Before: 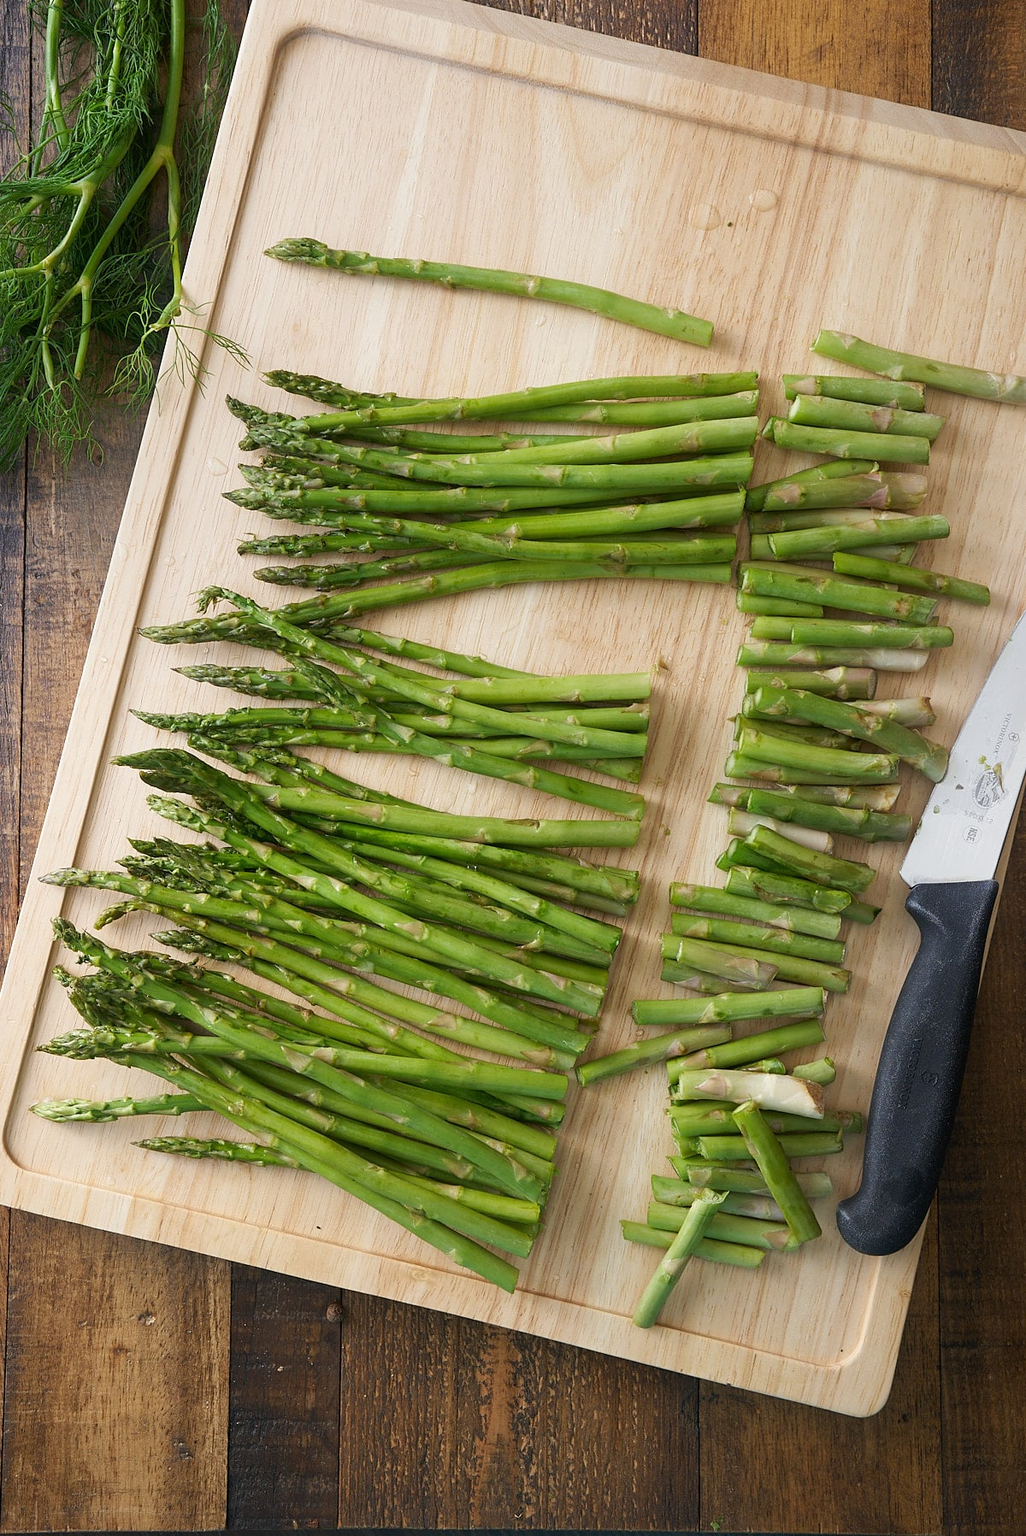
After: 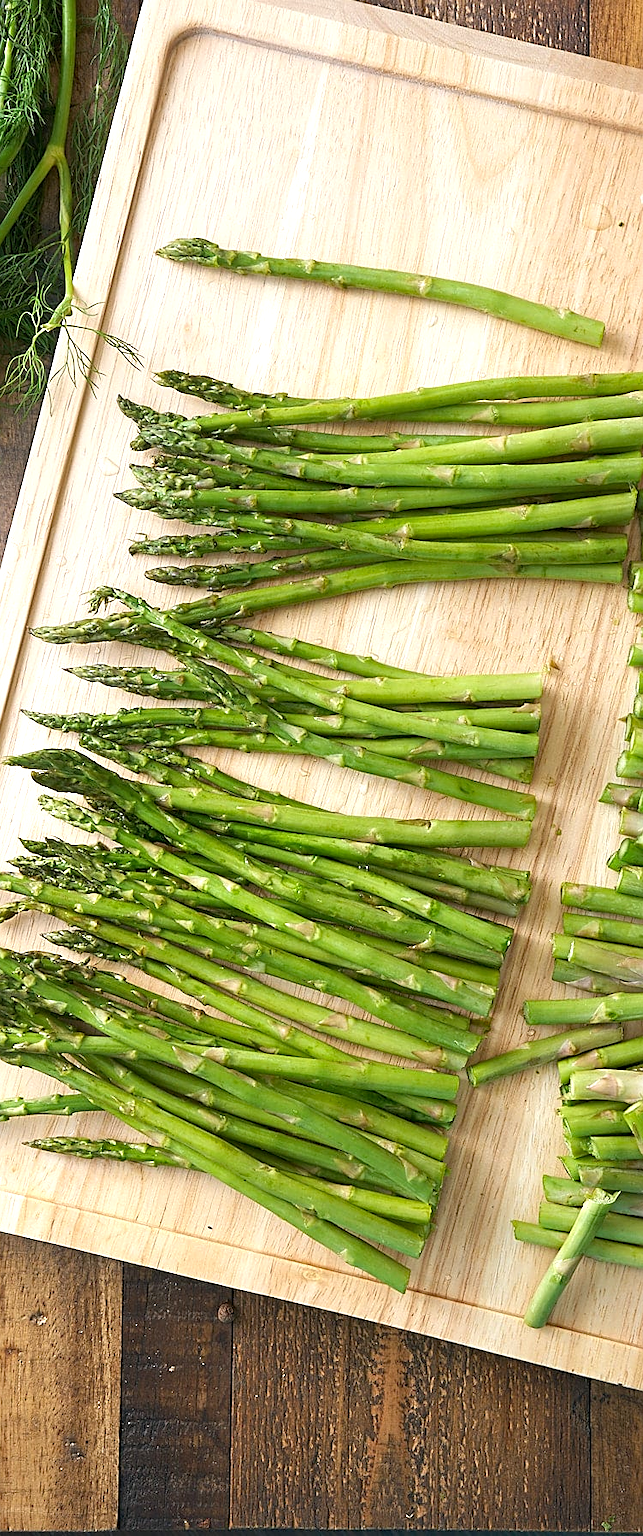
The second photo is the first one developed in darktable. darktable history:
haze removal: compatibility mode true, adaptive false
crop: left 10.644%, right 26.528%
exposure: exposure 0.6 EV, compensate highlight preservation false
sharpen: on, module defaults
